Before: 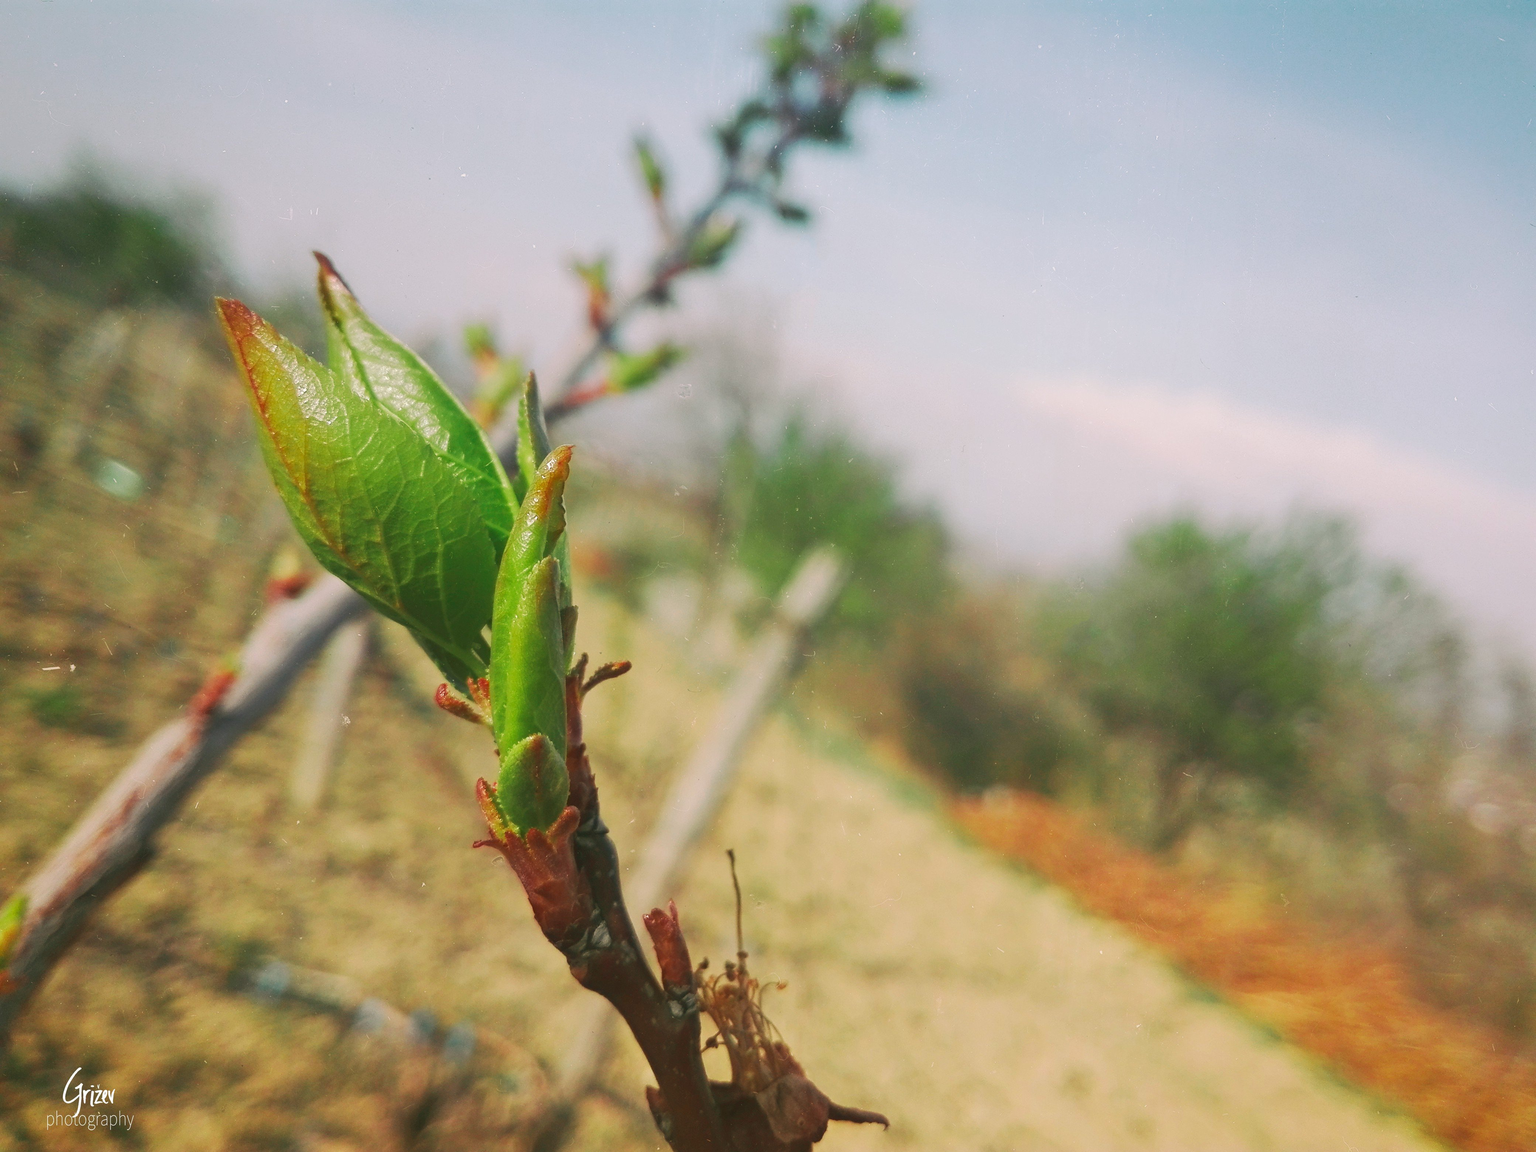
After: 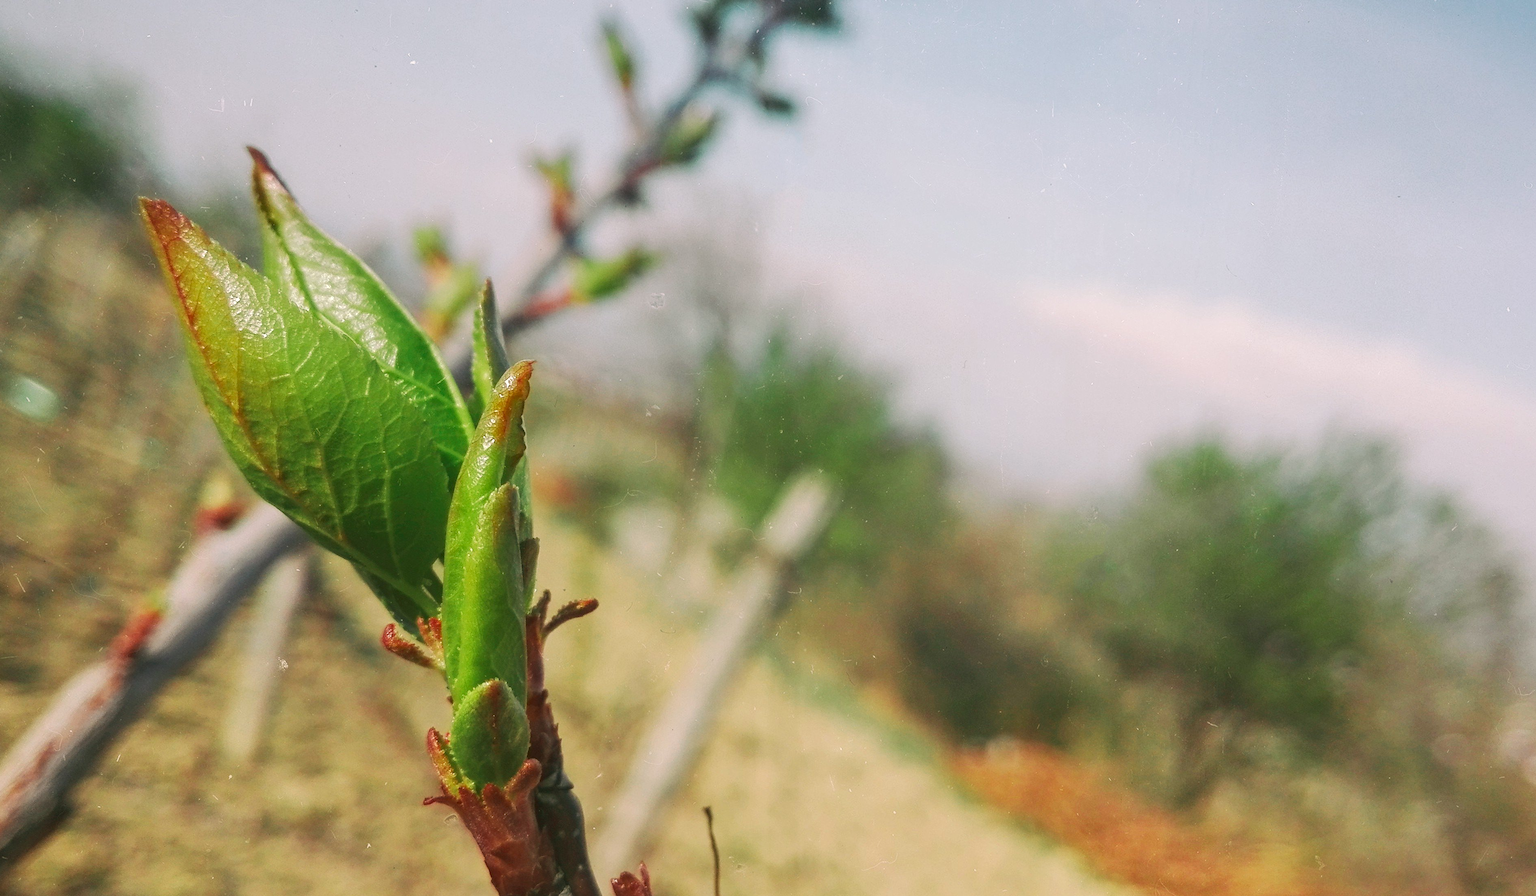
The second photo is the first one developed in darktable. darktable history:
local contrast: on, module defaults
crop: left 5.853%, top 10.332%, right 3.554%, bottom 19.142%
